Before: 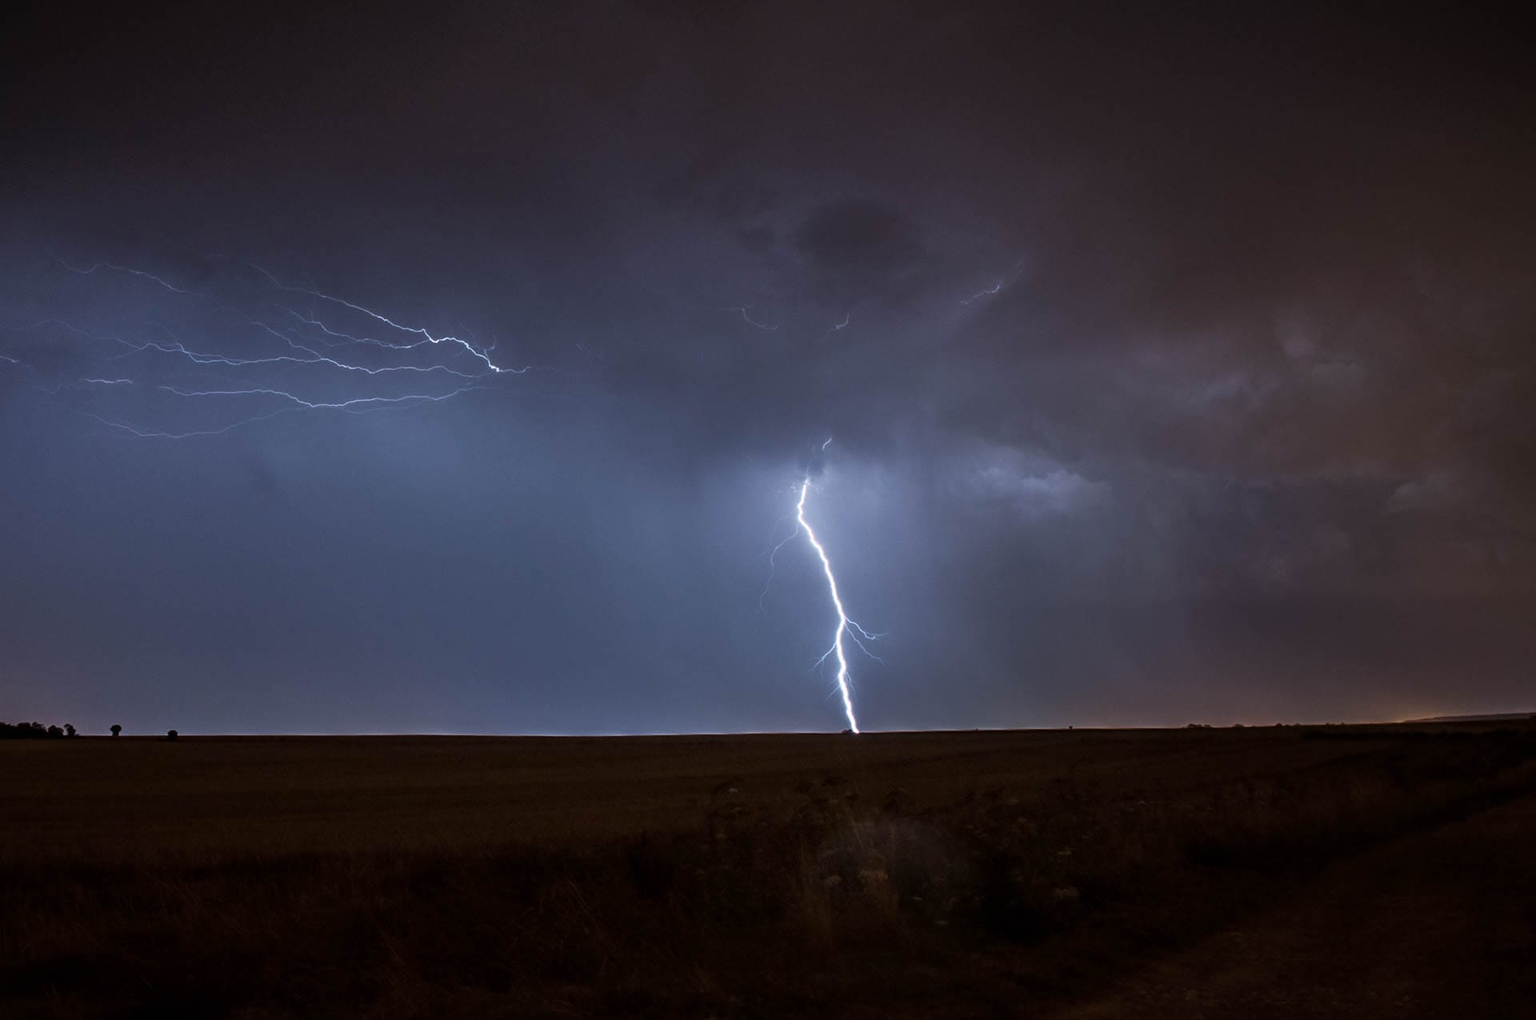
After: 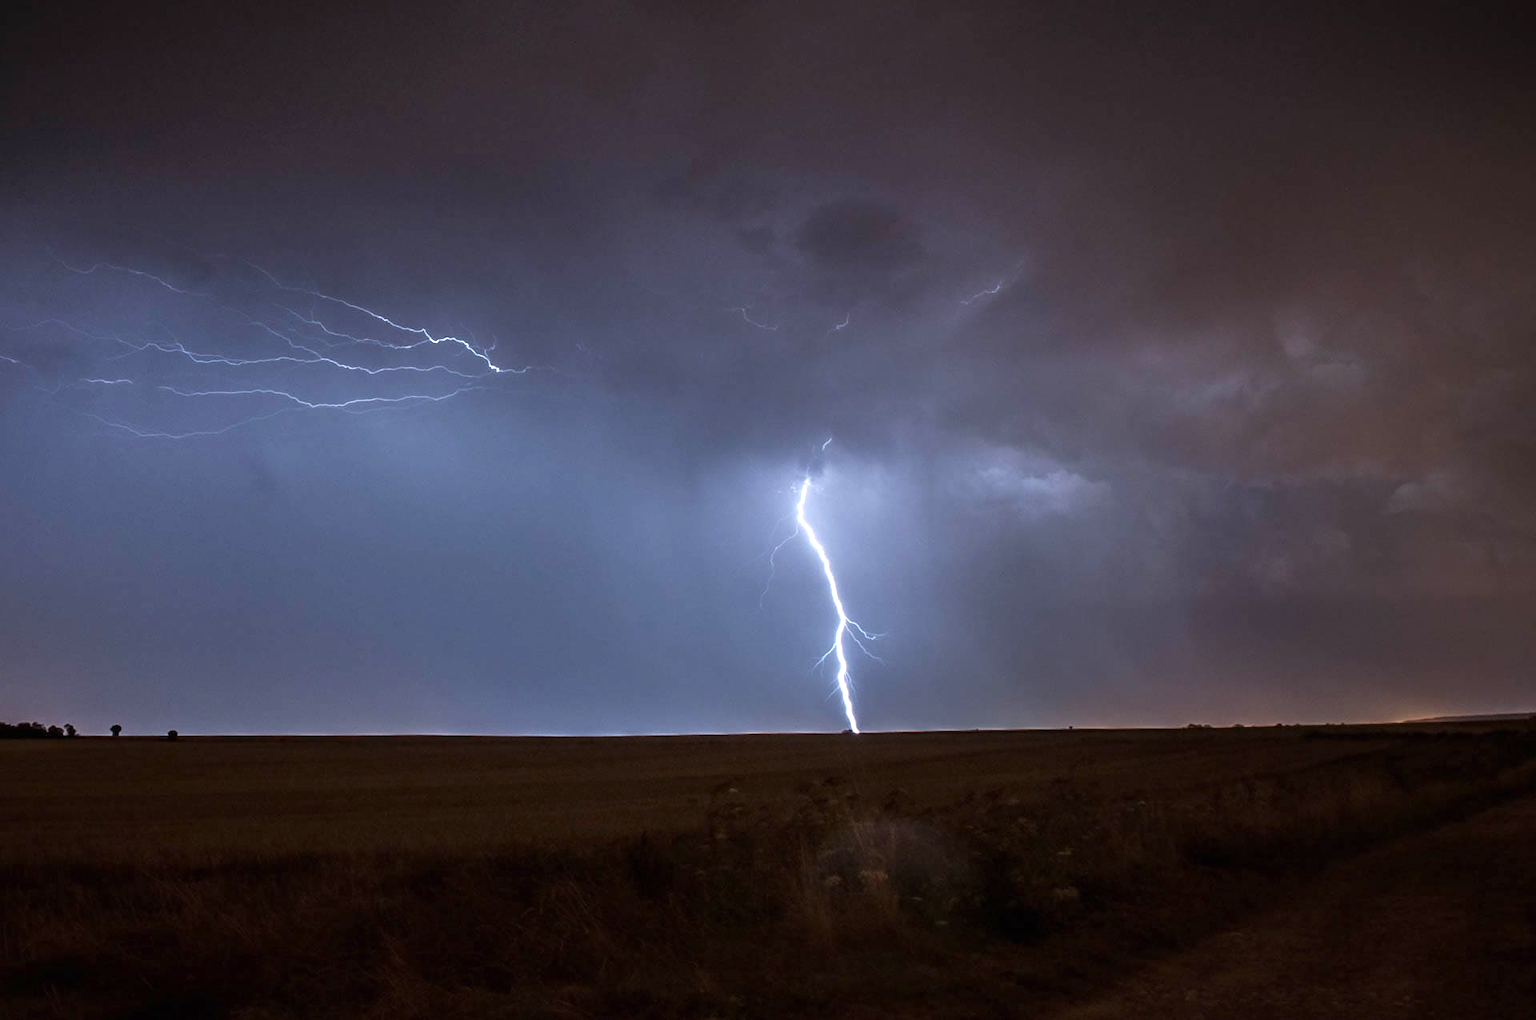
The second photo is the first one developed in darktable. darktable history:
exposure: black level correction 0, exposure 0.696 EV, compensate highlight preservation false
